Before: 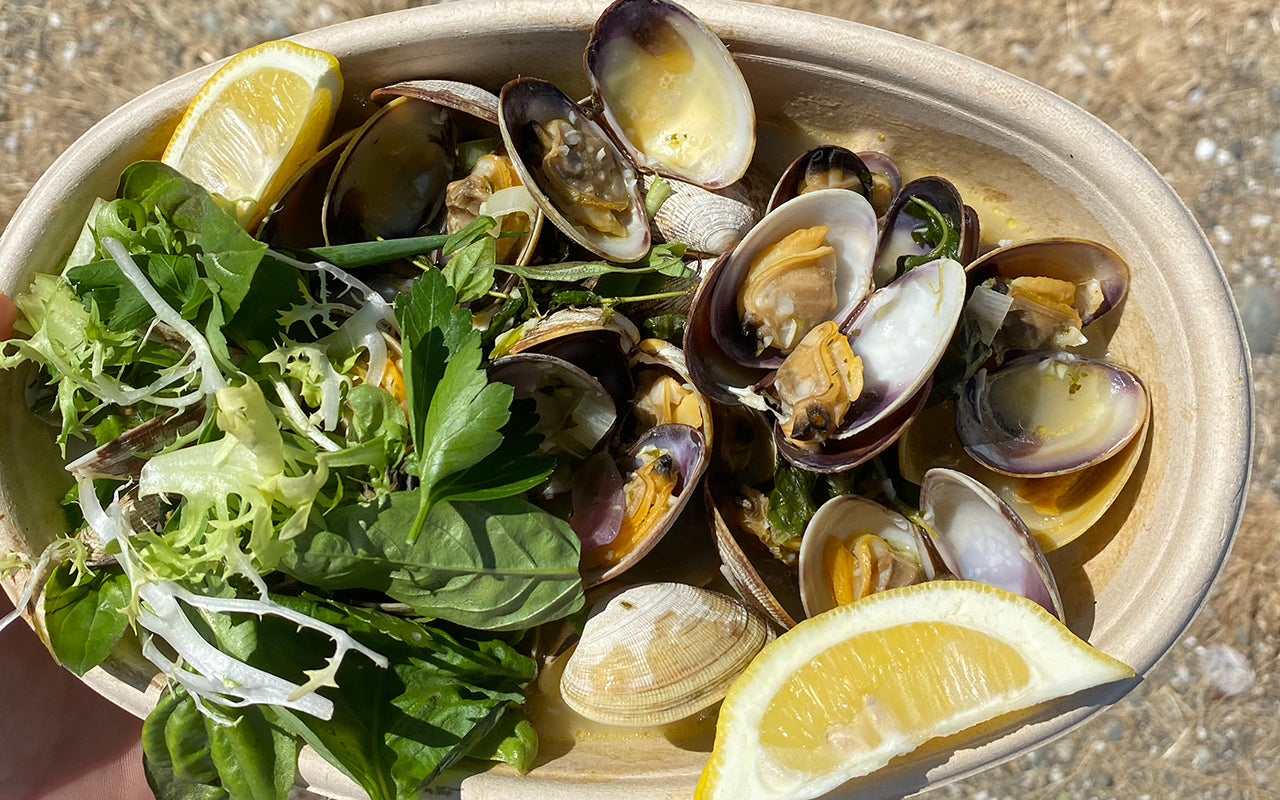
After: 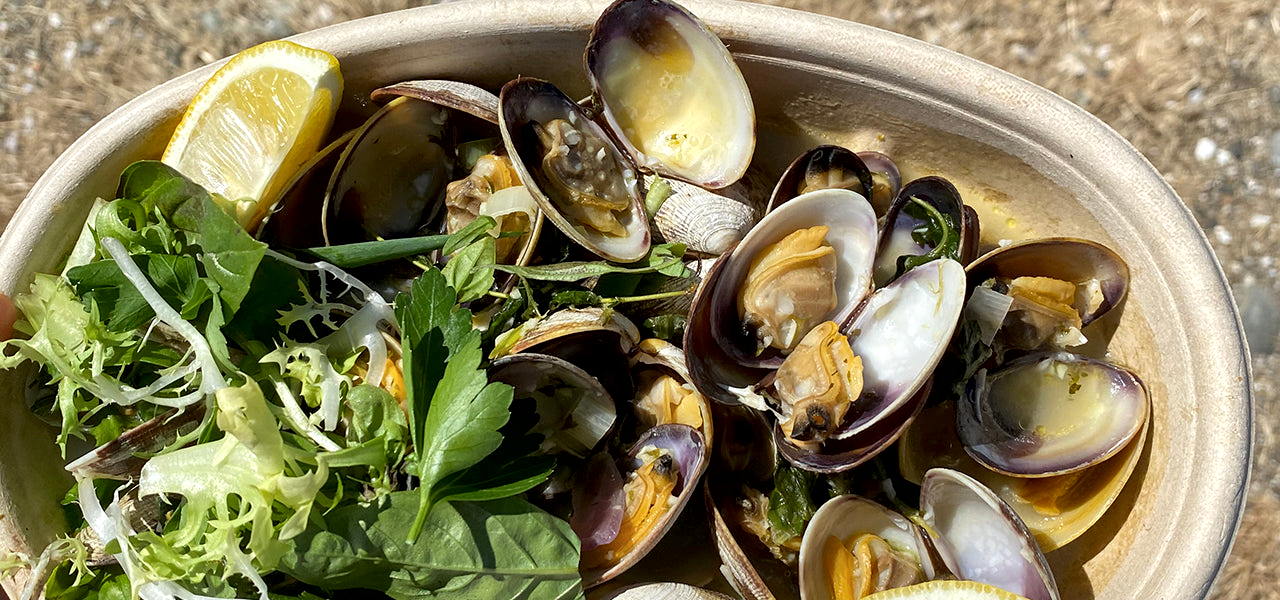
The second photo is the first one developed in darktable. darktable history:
local contrast: mode bilateral grid, contrast 24, coarseness 60, detail 152%, midtone range 0.2
crop: bottom 24.993%
